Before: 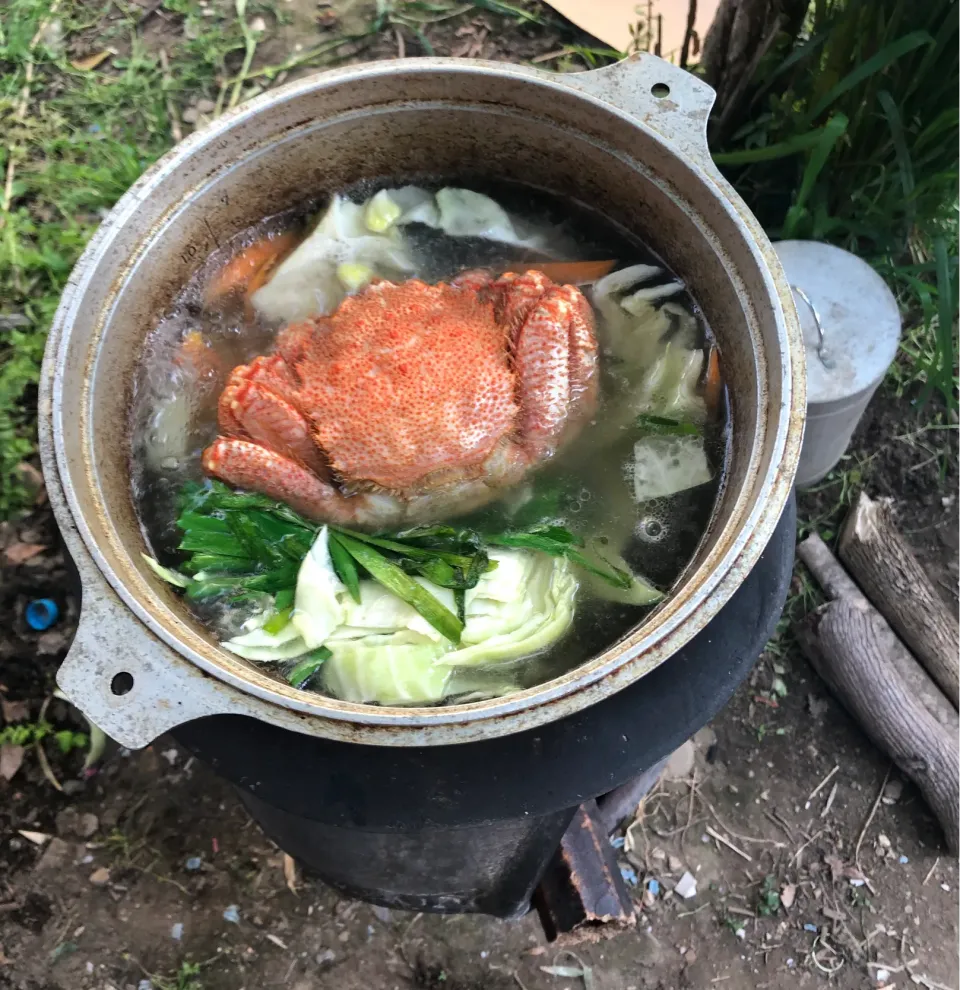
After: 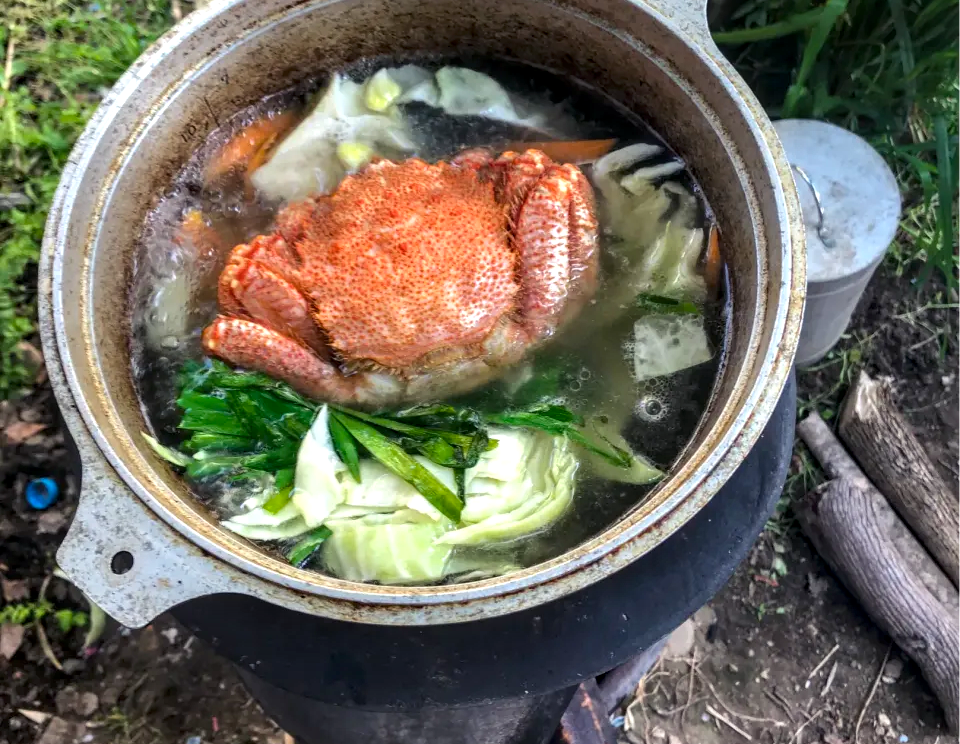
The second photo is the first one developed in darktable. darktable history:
local contrast: highlights 62%, detail 143%, midtone range 0.433
crop and rotate: top 12.269%, bottom 12.486%
color balance rgb: shadows lift › chroma 3.057%, shadows lift › hue 279.16°, linear chroma grading › global chroma 15.594%, perceptual saturation grading › global saturation 0.442%, global vibrance 20%
